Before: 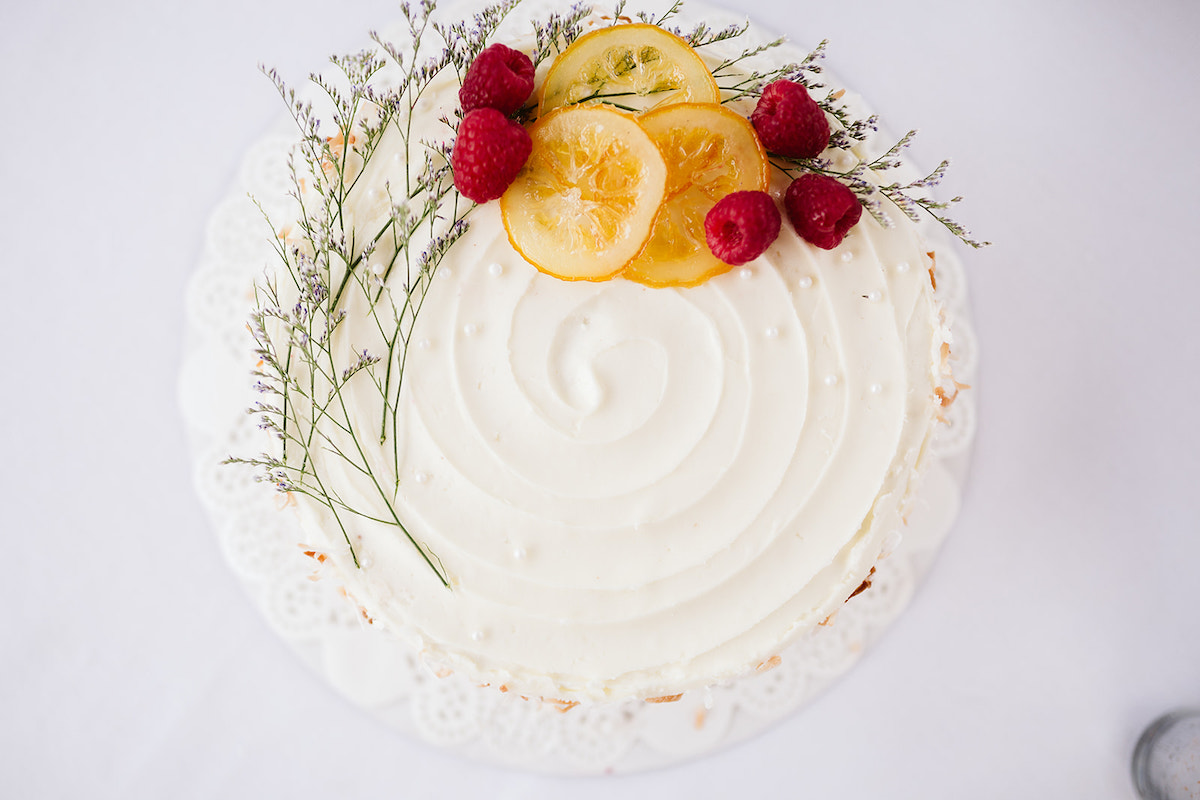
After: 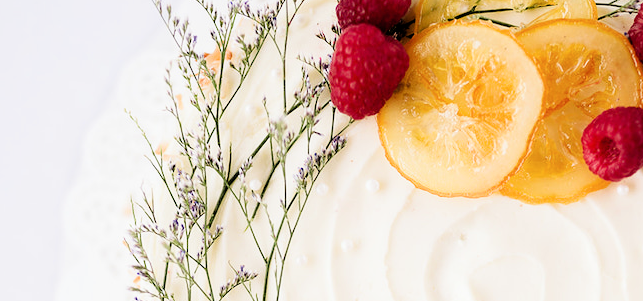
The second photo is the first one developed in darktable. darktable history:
filmic rgb: black relative exposure -4.9 EV, white relative exposure 2.84 EV, hardness 3.69
exposure: exposure 0.211 EV, compensate highlight preservation false
crop: left 10.333%, top 10.585%, right 36.034%, bottom 51.702%
